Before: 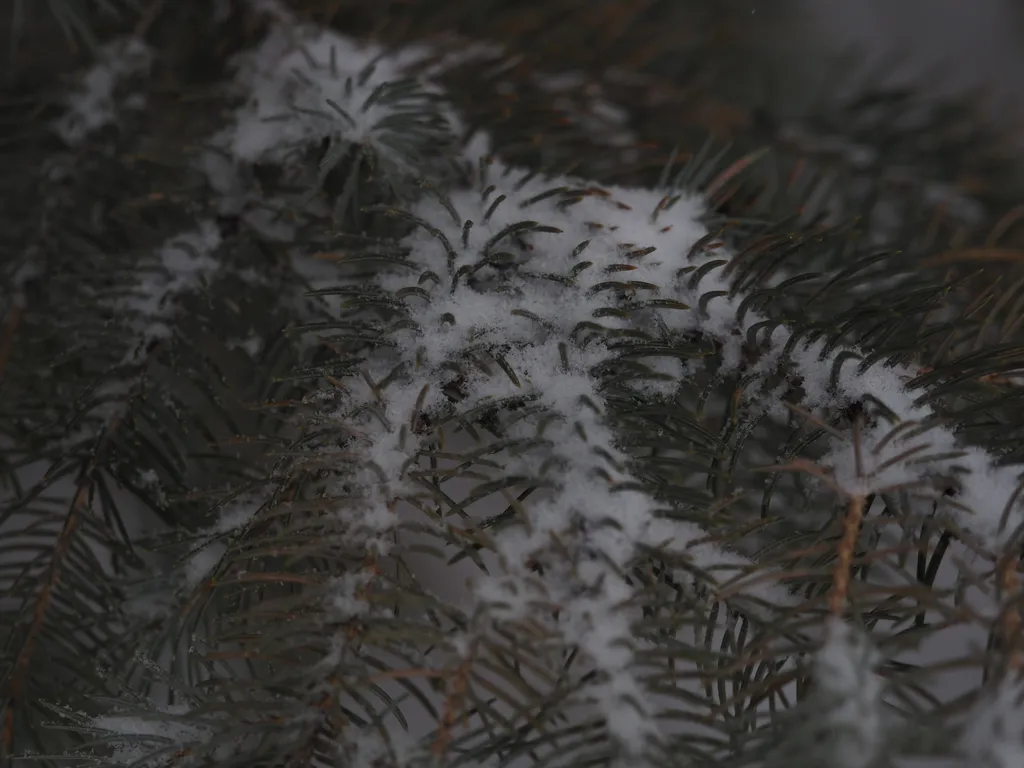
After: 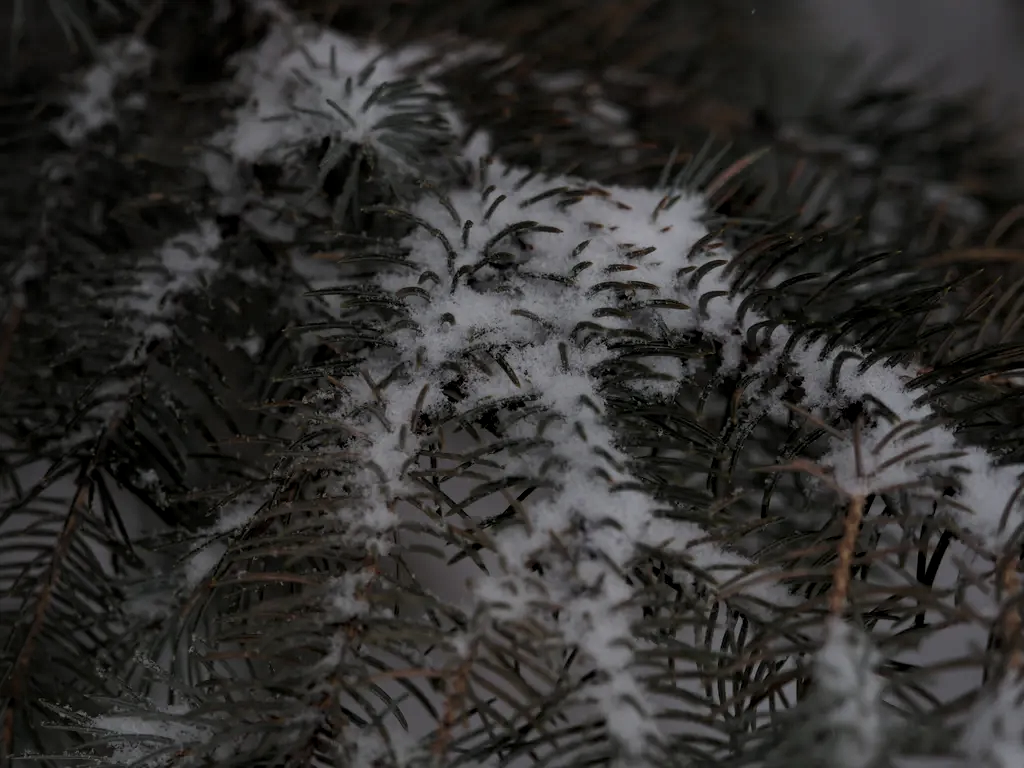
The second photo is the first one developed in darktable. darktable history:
filmic rgb: black relative exposure -7.96 EV, white relative exposure 4 EV, hardness 4.11, contrast 0.983, color science v6 (2022)
local contrast: detail 130%
